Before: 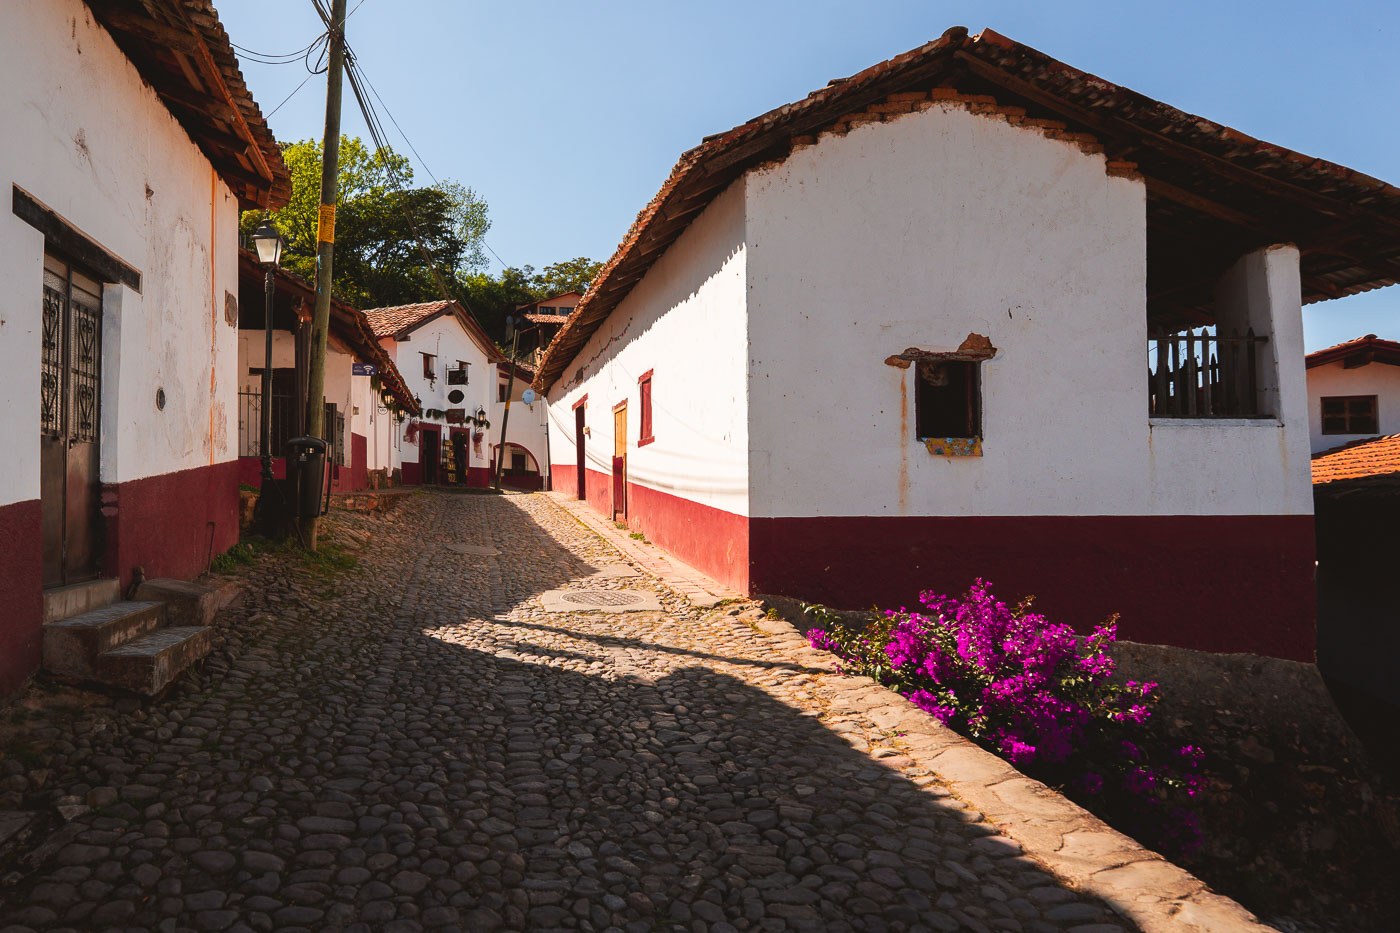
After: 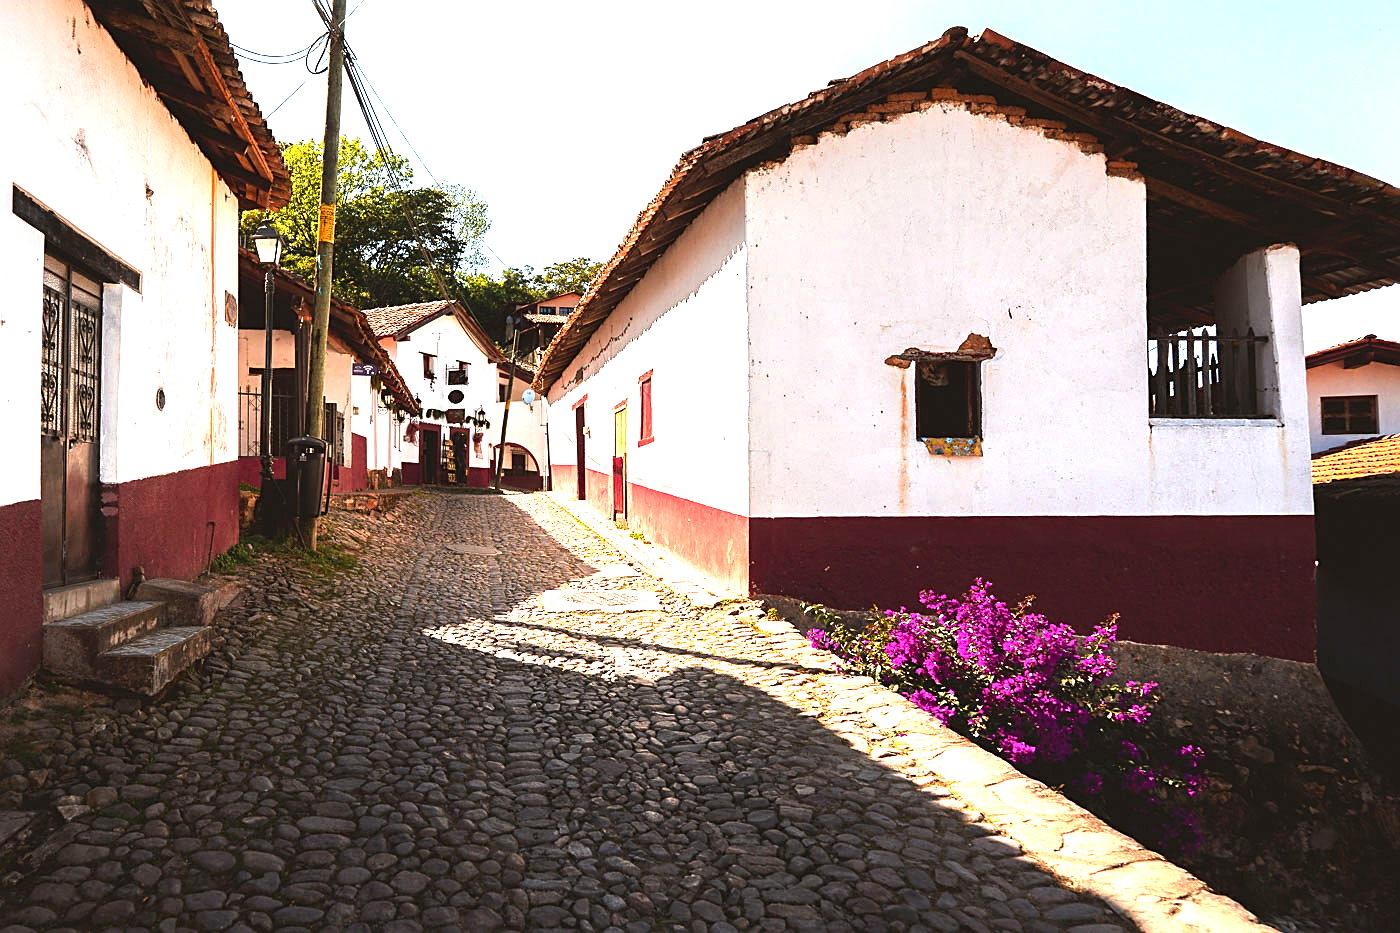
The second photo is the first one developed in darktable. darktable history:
tone equalizer: -8 EV -0.417 EV, -7 EV -0.389 EV, -6 EV -0.333 EV, -5 EV -0.222 EV, -3 EV 0.222 EV, -2 EV 0.333 EV, -1 EV 0.389 EV, +0 EV 0.417 EV, edges refinement/feathering 500, mask exposure compensation -1.57 EV, preserve details no
exposure: black level correction 0.001, exposure 1.3 EV, compensate highlight preservation false
sharpen: on, module defaults
color zones: curves: ch0 [(0.068, 0.464) (0.25, 0.5) (0.48, 0.508) (0.75, 0.536) (0.886, 0.476) (0.967, 0.456)]; ch1 [(0.066, 0.456) (0.25, 0.5) (0.616, 0.508) (0.746, 0.56) (0.934, 0.444)]
